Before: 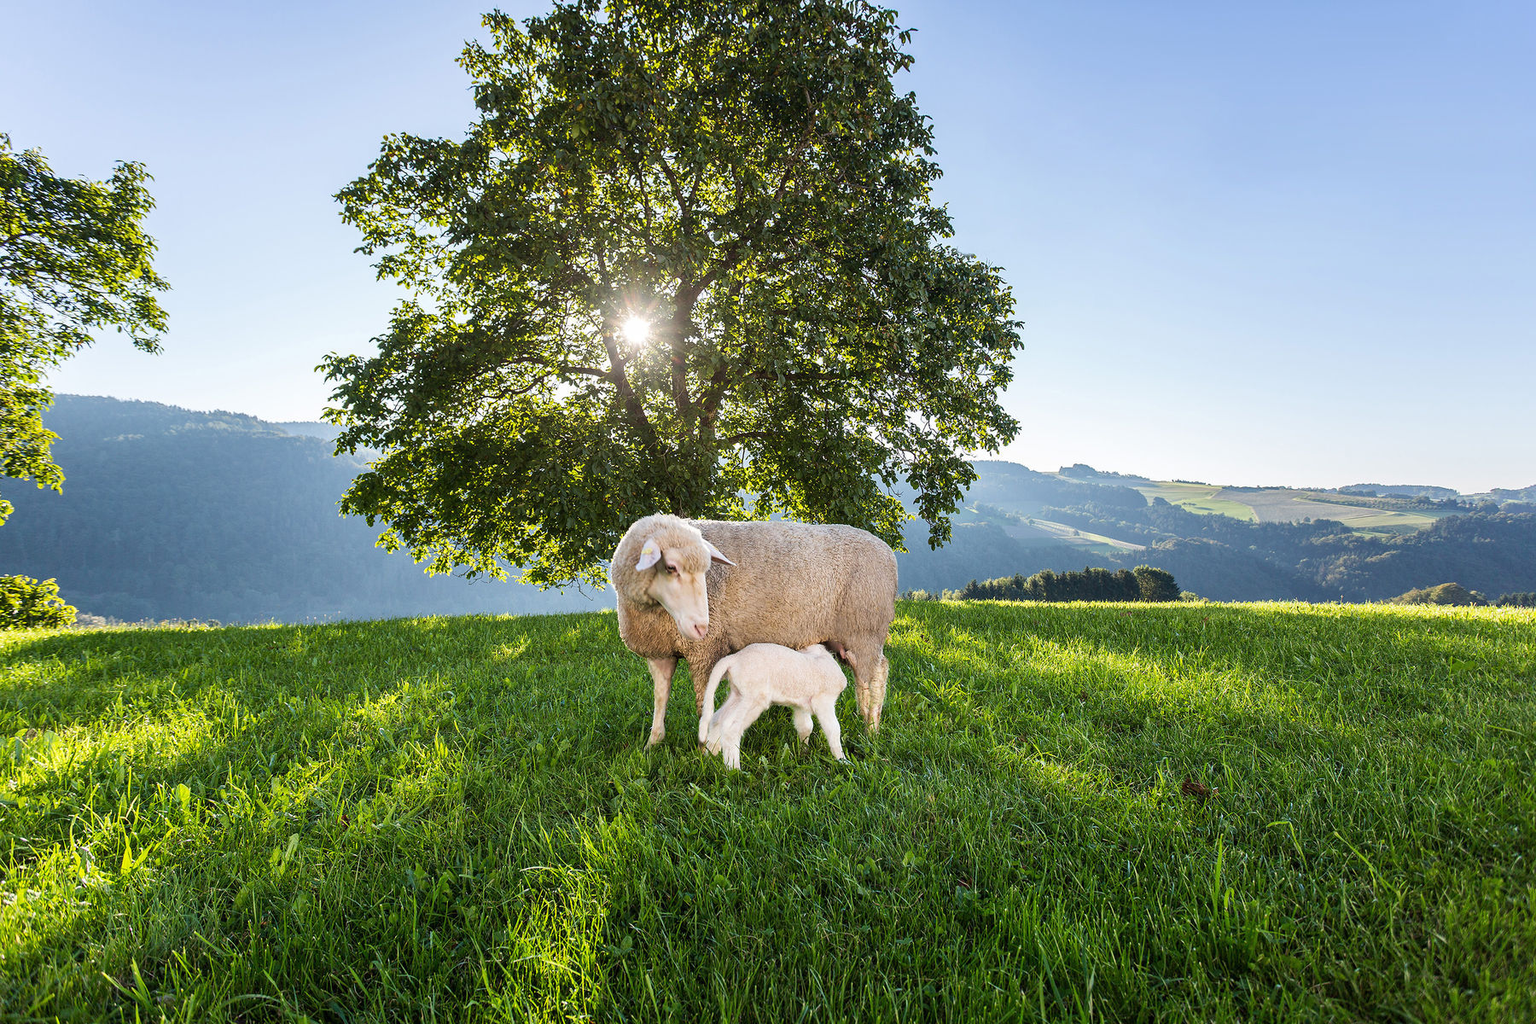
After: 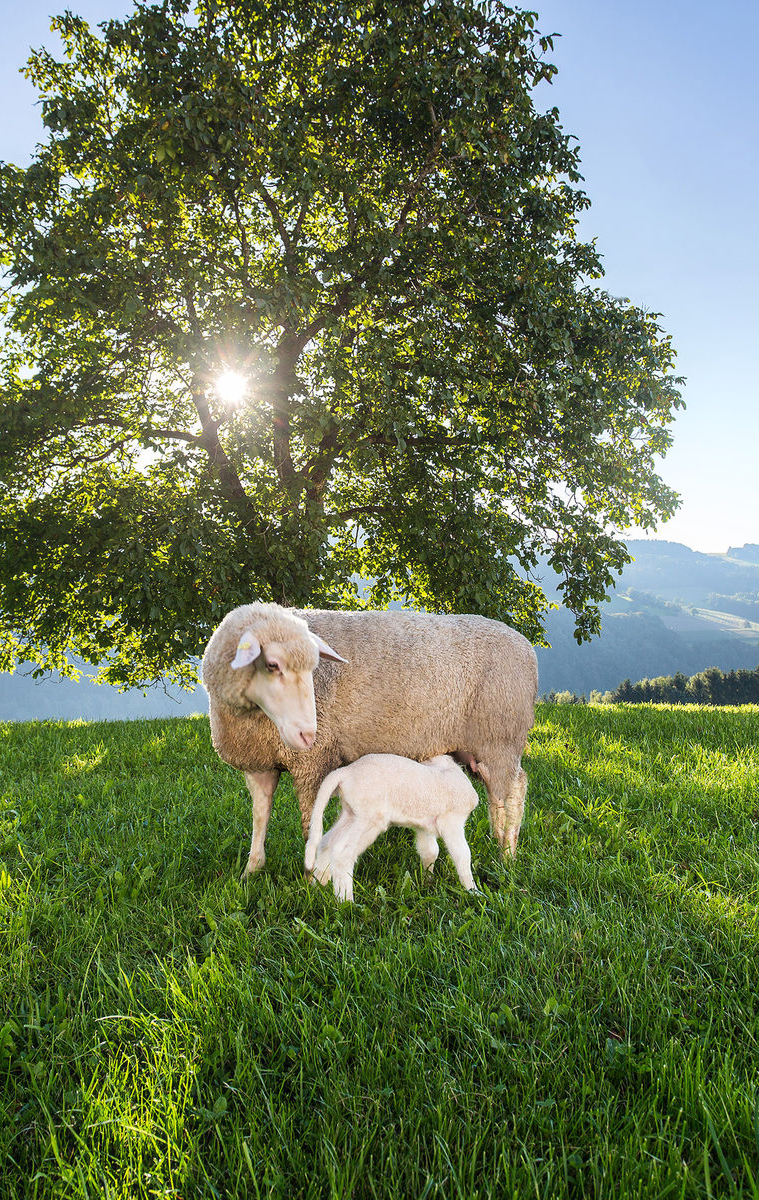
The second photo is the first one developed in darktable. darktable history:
bloom: size 15%, threshold 97%, strength 7%
crop: left 28.583%, right 29.231%
